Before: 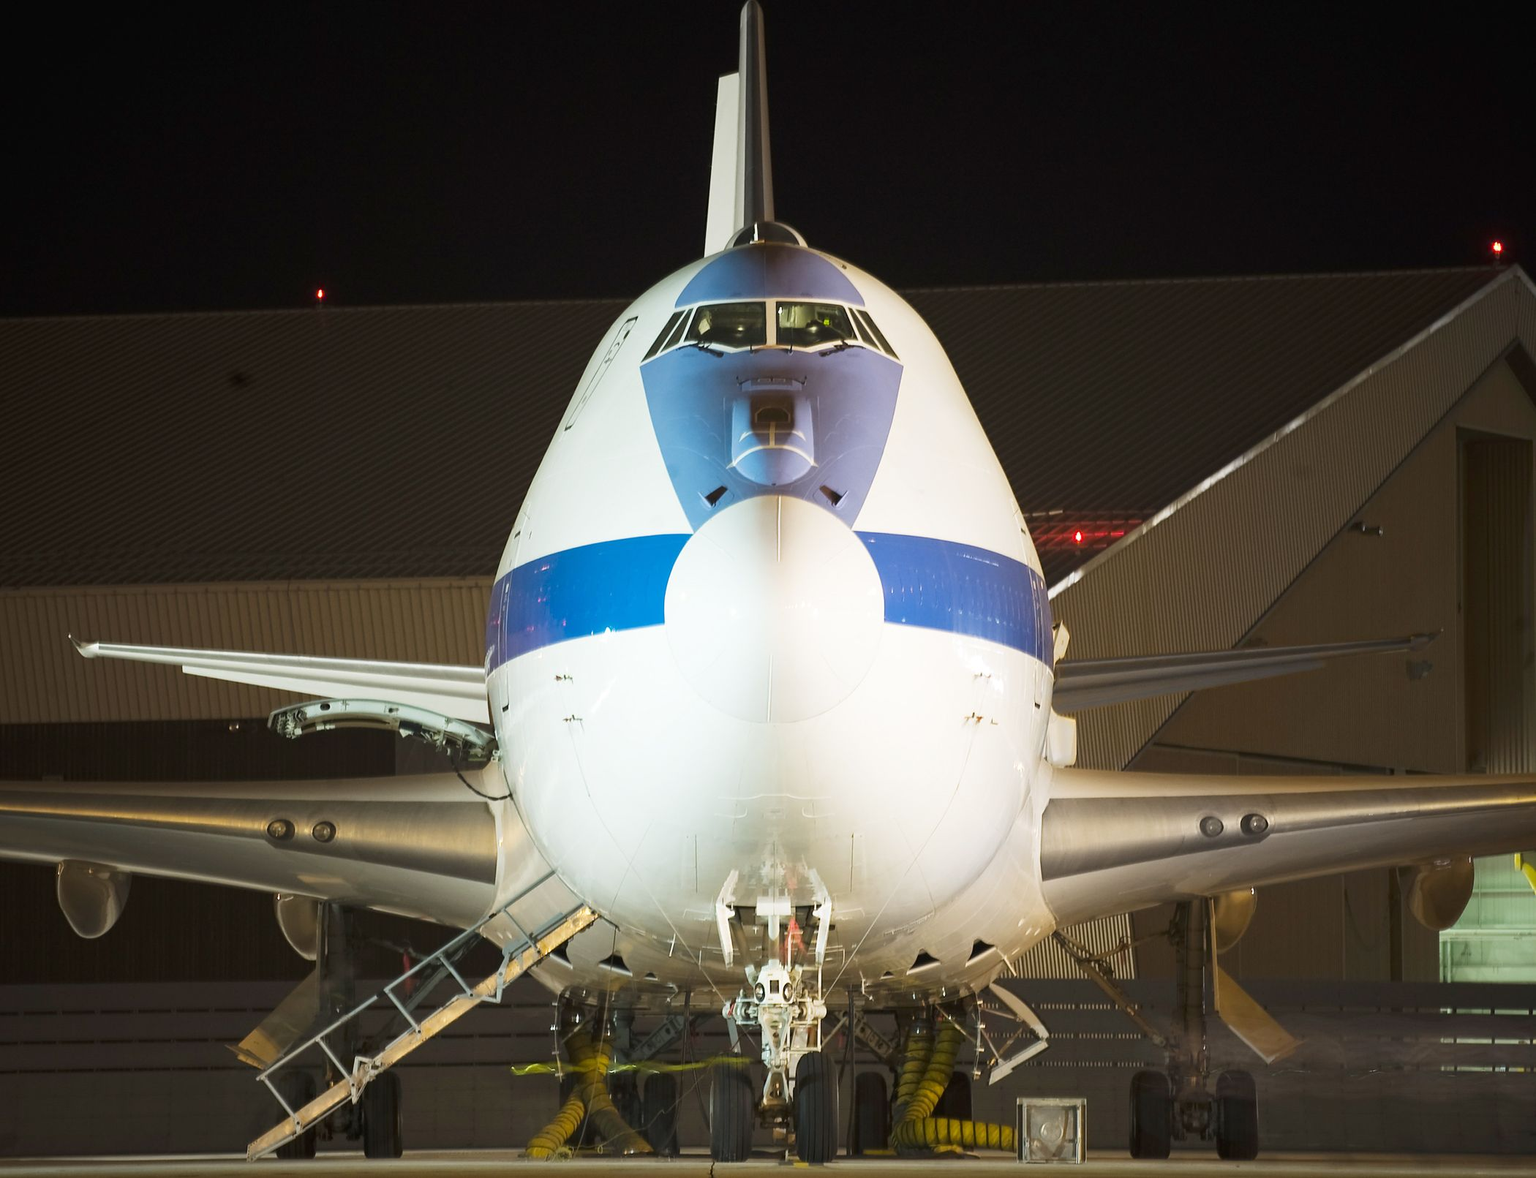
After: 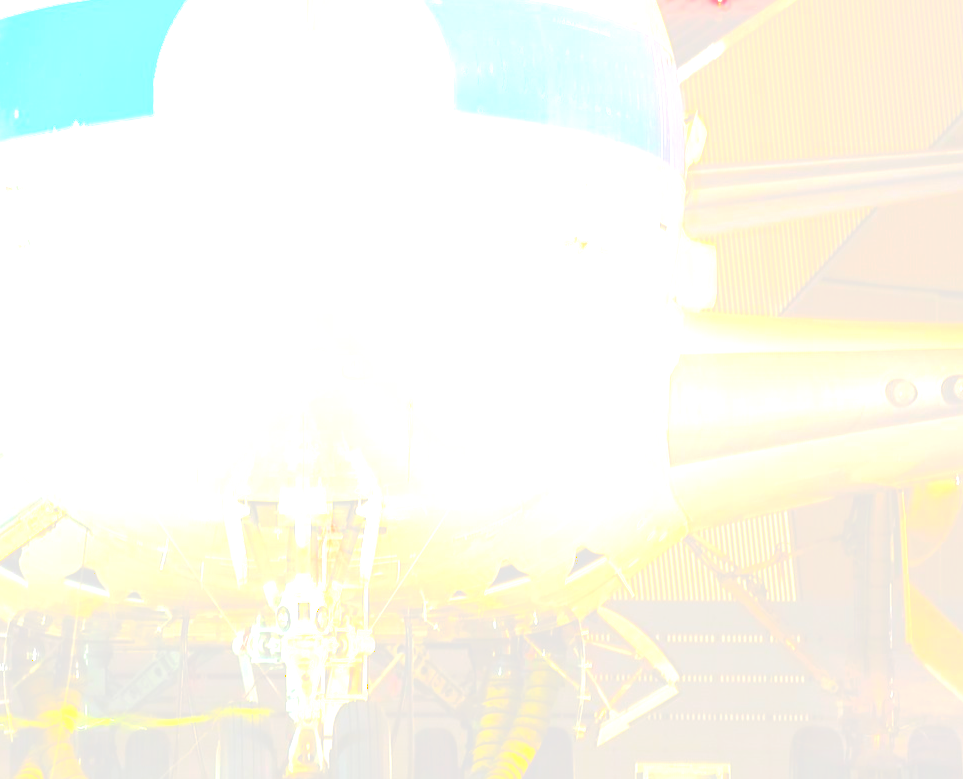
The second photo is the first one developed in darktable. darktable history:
levels: levels [0.246, 0.246, 0.506]
white balance: emerald 1
crop: left 35.976%, top 45.819%, right 18.162%, bottom 5.807%
tone curve: curves: ch0 [(0, 0) (0.003, 0.346) (0.011, 0.346) (0.025, 0.346) (0.044, 0.35) (0.069, 0.354) (0.1, 0.361) (0.136, 0.368) (0.177, 0.381) (0.224, 0.395) (0.277, 0.421) (0.335, 0.458) (0.399, 0.502) (0.468, 0.556) (0.543, 0.617) (0.623, 0.685) (0.709, 0.748) (0.801, 0.814) (0.898, 0.865) (1, 1)], preserve colors none
tone equalizer: -8 EV -0.417 EV, -7 EV -0.389 EV, -6 EV -0.333 EV, -5 EV -0.222 EV, -3 EV 0.222 EV, -2 EV 0.333 EV, -1 EV 0.389 EV, +0 EV 0.417 EV, edges refinement/feathering 500, mask exposure compensation -1.57 EV, preserve details no
